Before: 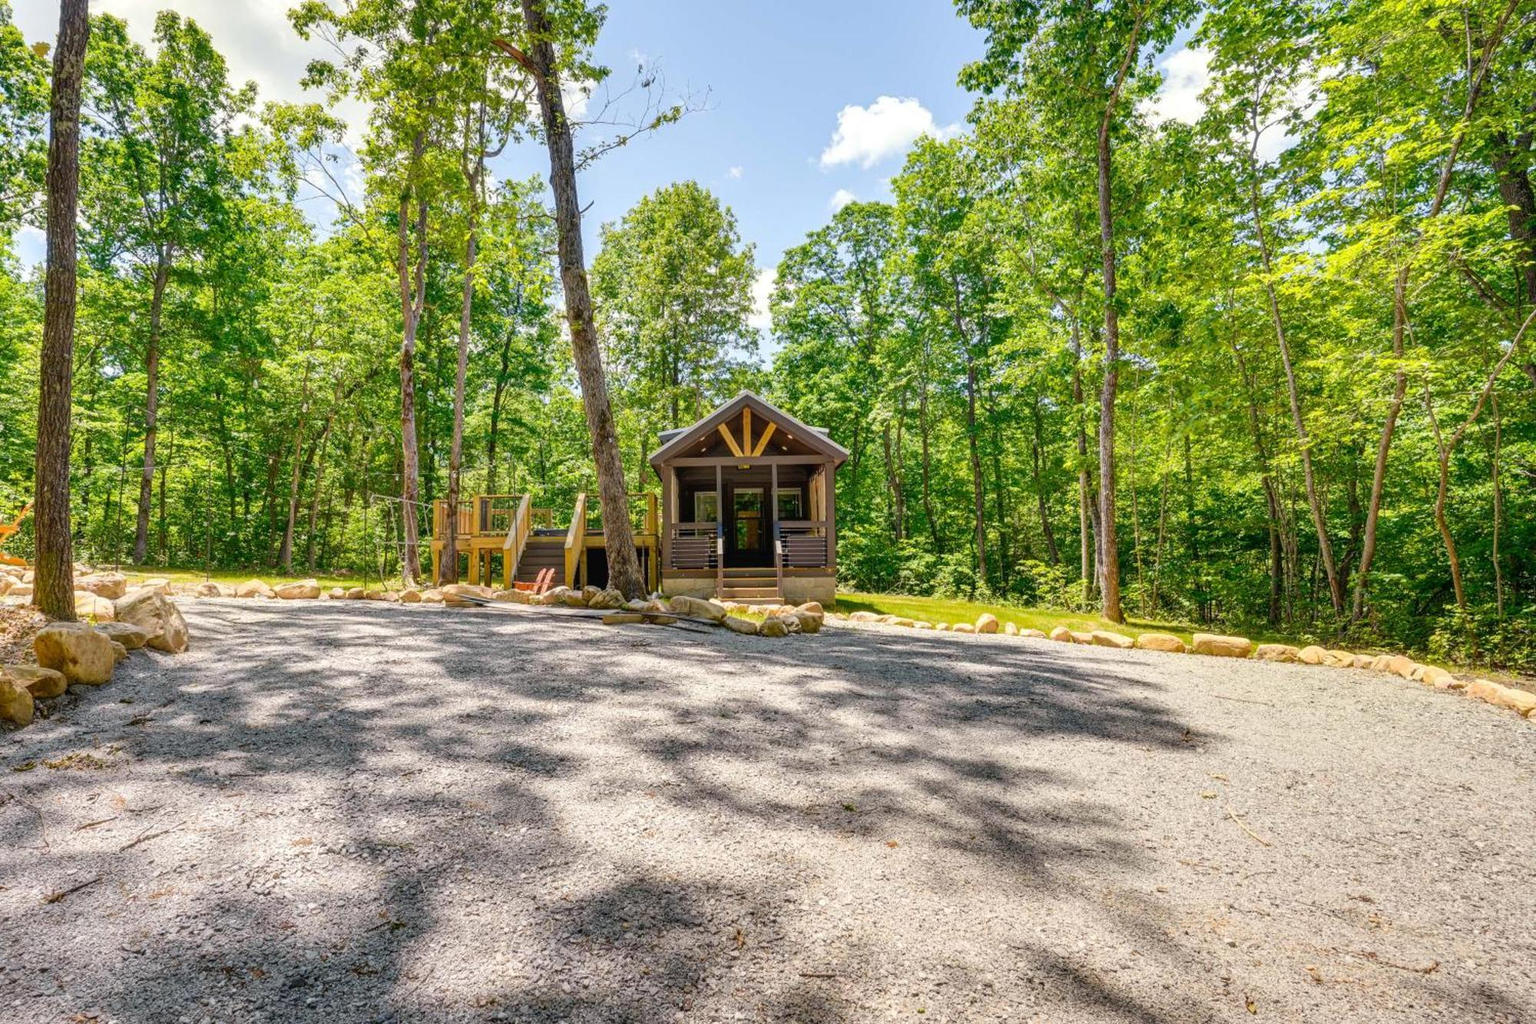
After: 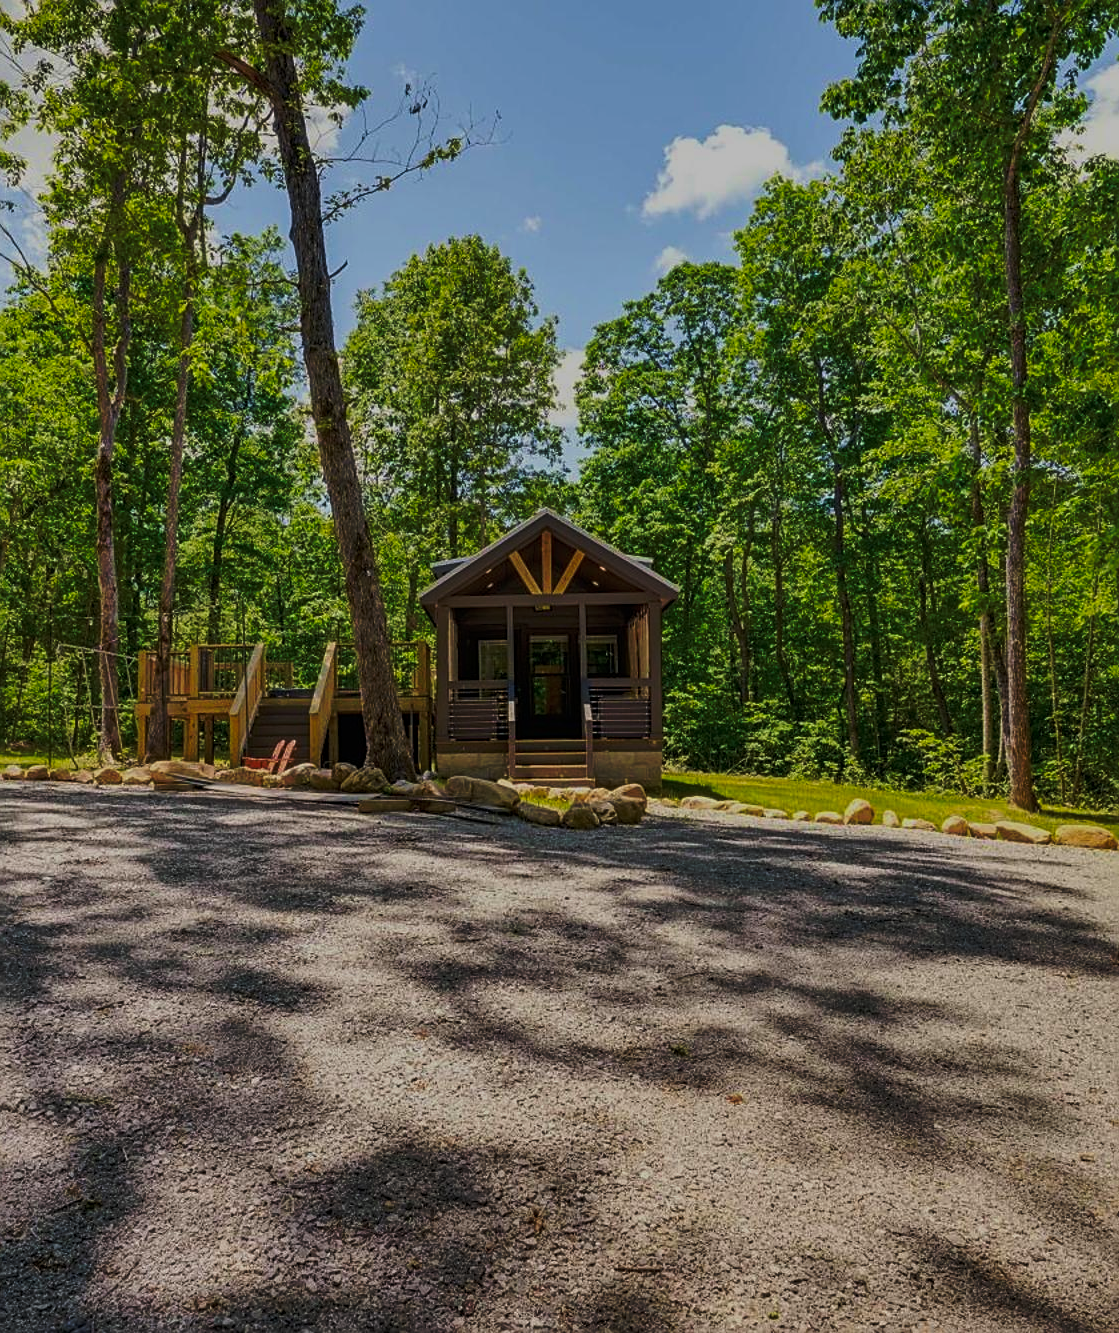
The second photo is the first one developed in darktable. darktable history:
crop: left 21.343%, right 22.694%
velvia: on, module defaults
sharpen: on, module defaults
exposure: black level correction 0, exposure -0.785 EV, compensate highlight preservation false
tone curve: curves: ch0 [(0, 0) (0.003, 0.002) (0.011, 0.007) (0.025, 0.015) (0.044, 0.026) (0.069, 0.041) (0.1, 0.059) (0.136, 0.08) (0.177, 0.105) (0.224, 0.132) (0.277, 0.163) (0.335, 0.198) (0.399, 0.253) (0.468, 0.341) (0.543, 0.435) (0.623, 0.532) (0.709, 0.635) (0.801, 0.745) (0.898, 0.873) (1, 1)], preserve colors none
